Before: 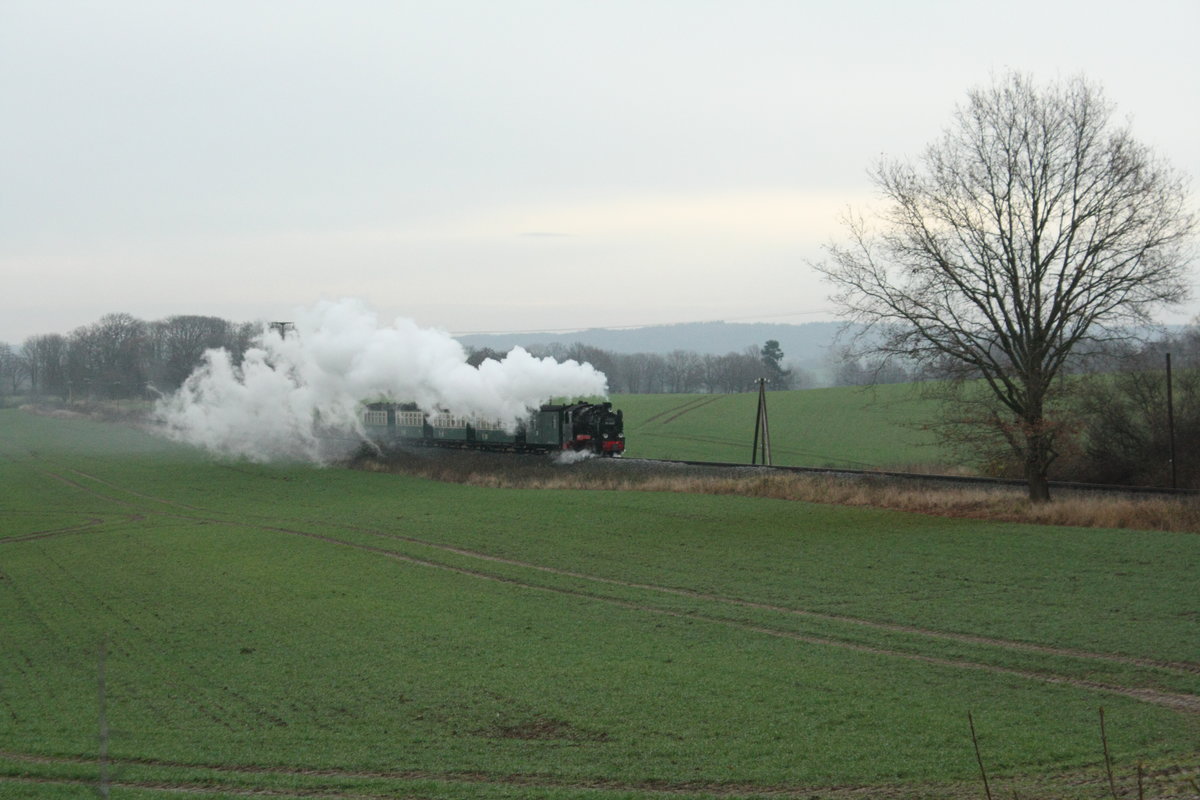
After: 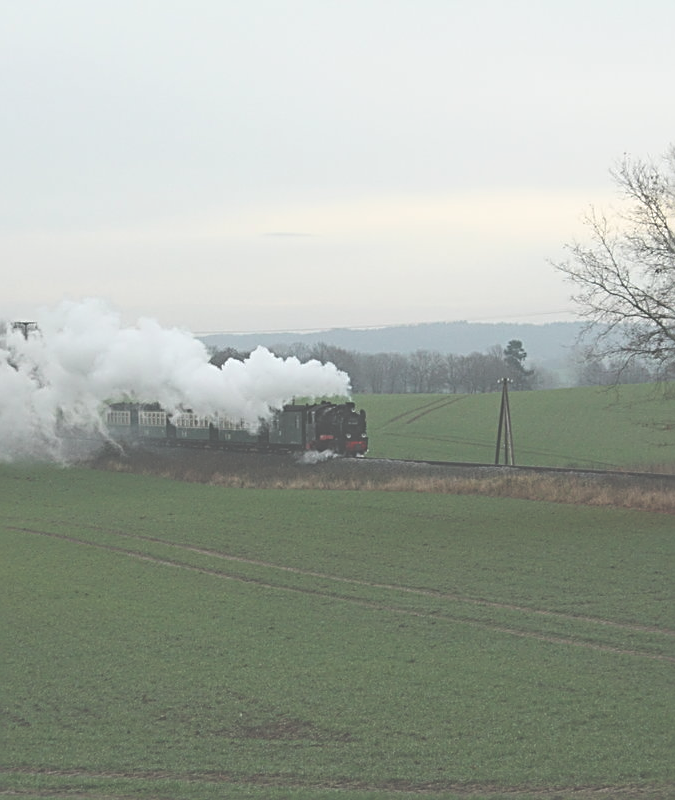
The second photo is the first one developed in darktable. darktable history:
local contrast: mode bilateral grid, contrast 99, coarseness 99, detail 94%, midtone range 0.2
sharpen: radius 2.576, amount 0.686
crop: left 21.424%, right 22.243%
exposure: black level correction -0.086, compensate highlight preservation false
